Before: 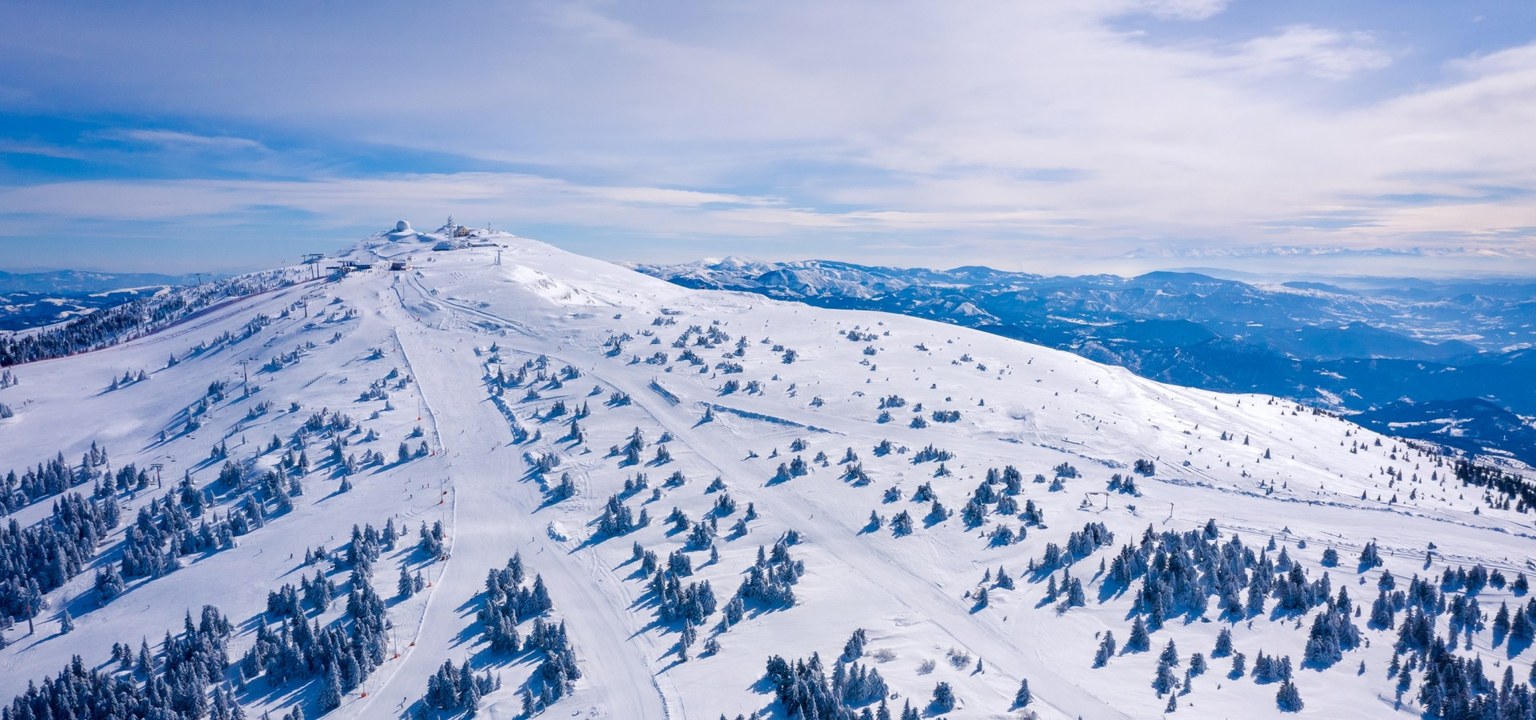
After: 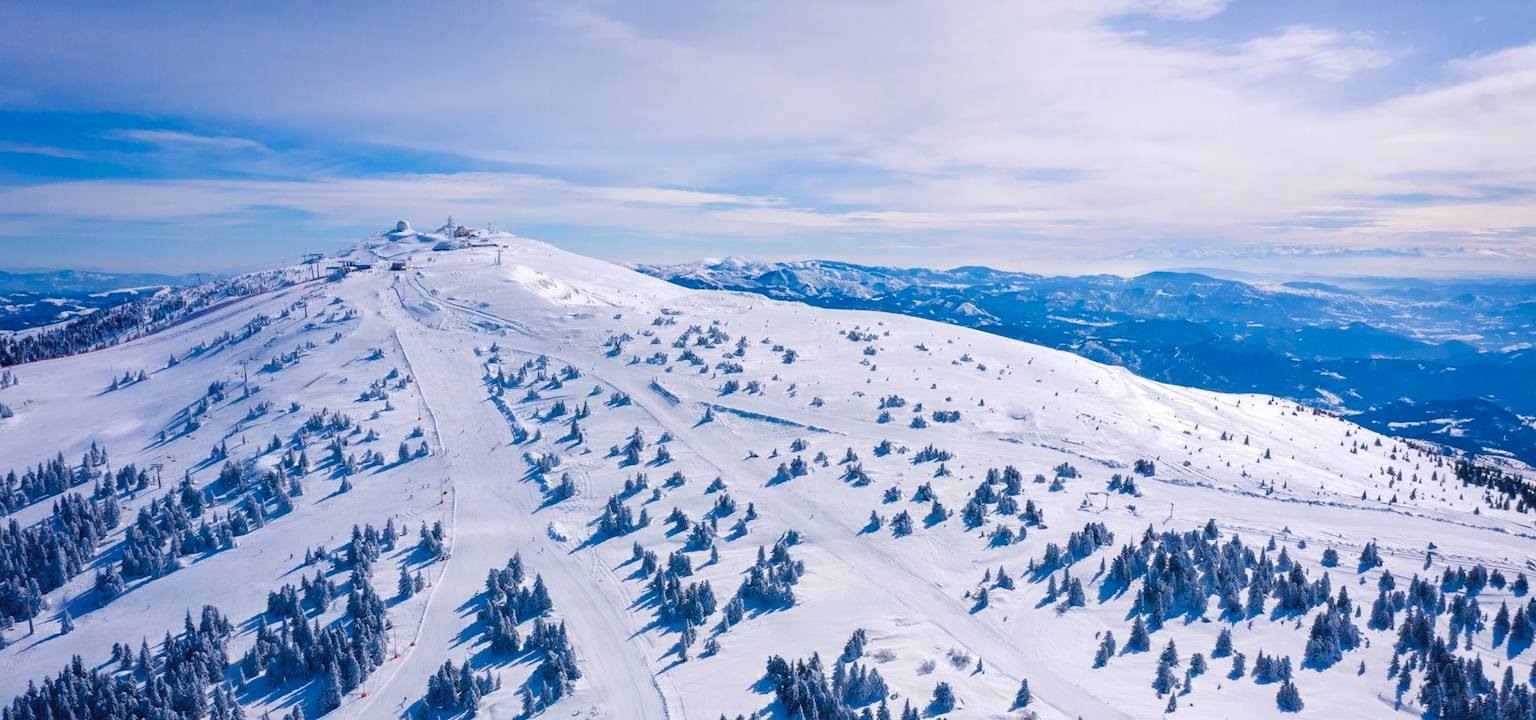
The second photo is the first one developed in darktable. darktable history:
color balance rgb: global offset › luminance 0.494%, global offset › hue 168.84°, perceptual saturation grading › global saturation 14.85%
